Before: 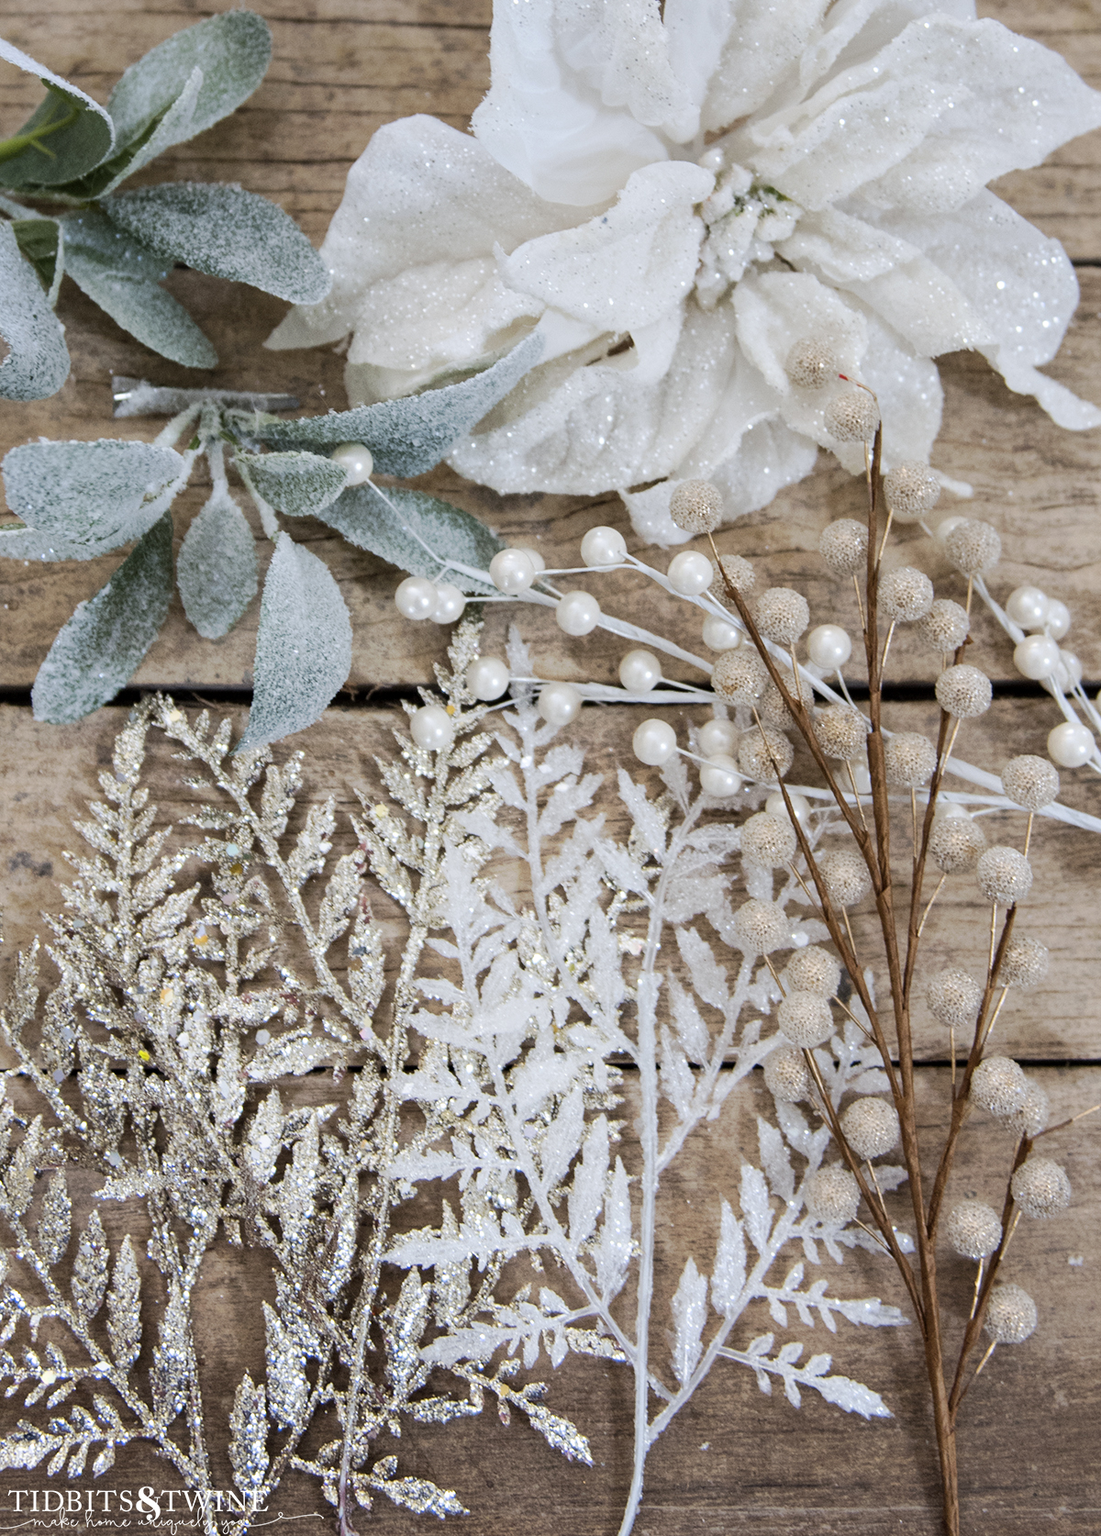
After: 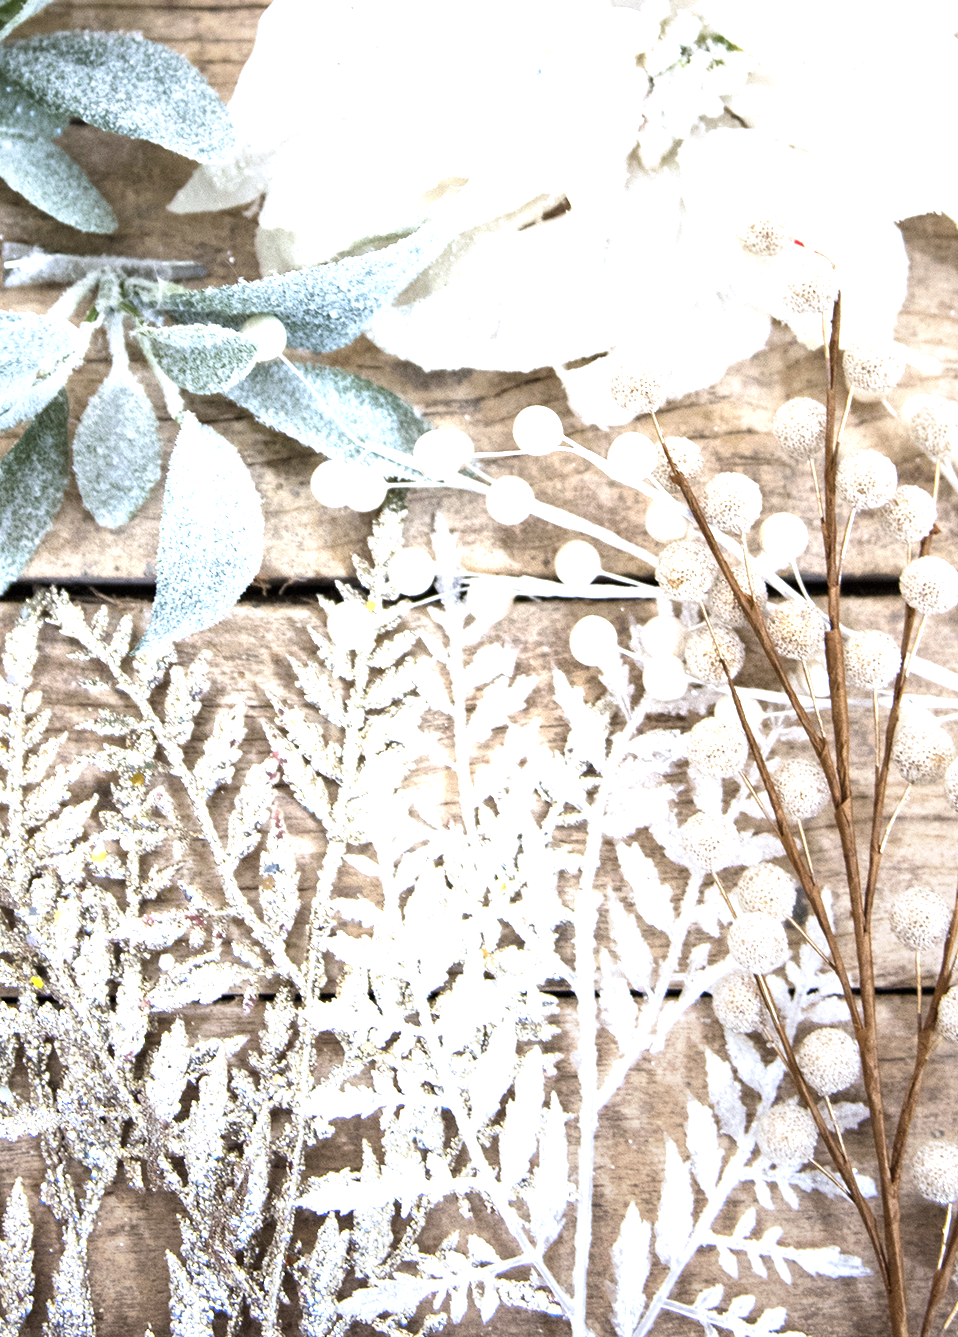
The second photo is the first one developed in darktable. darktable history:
white balance: red 0.983, blue 1.036
graduated density: rotation -180°, offset 24.95
exposure: black level correction 0, exposure 1.45 EV, compensate exposure bias true, compensate highlight preservation false
crop and rotate: left 10.071%, top 10.071%, right 10.02%, bottom 10.02%
